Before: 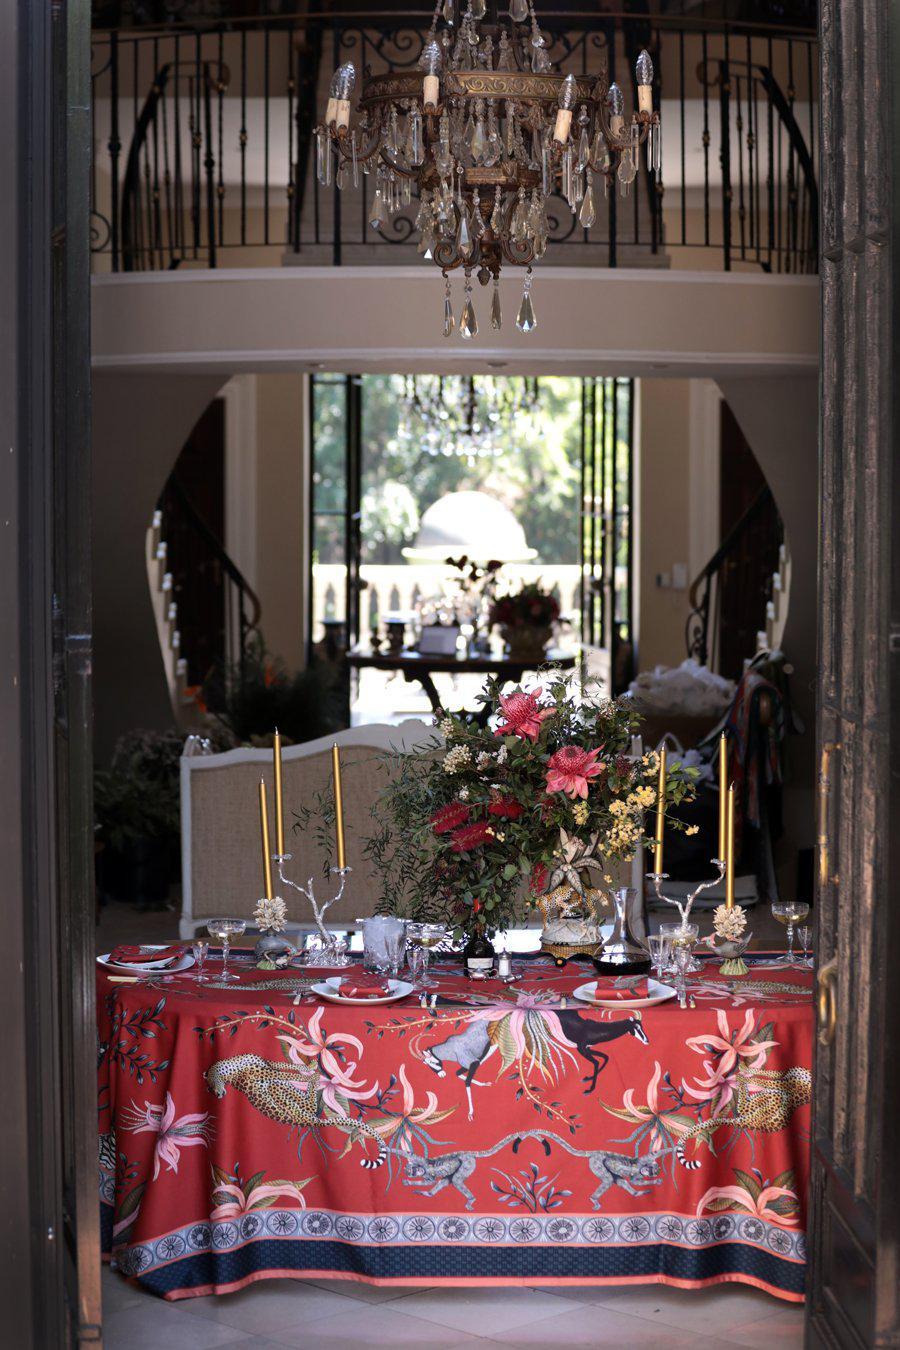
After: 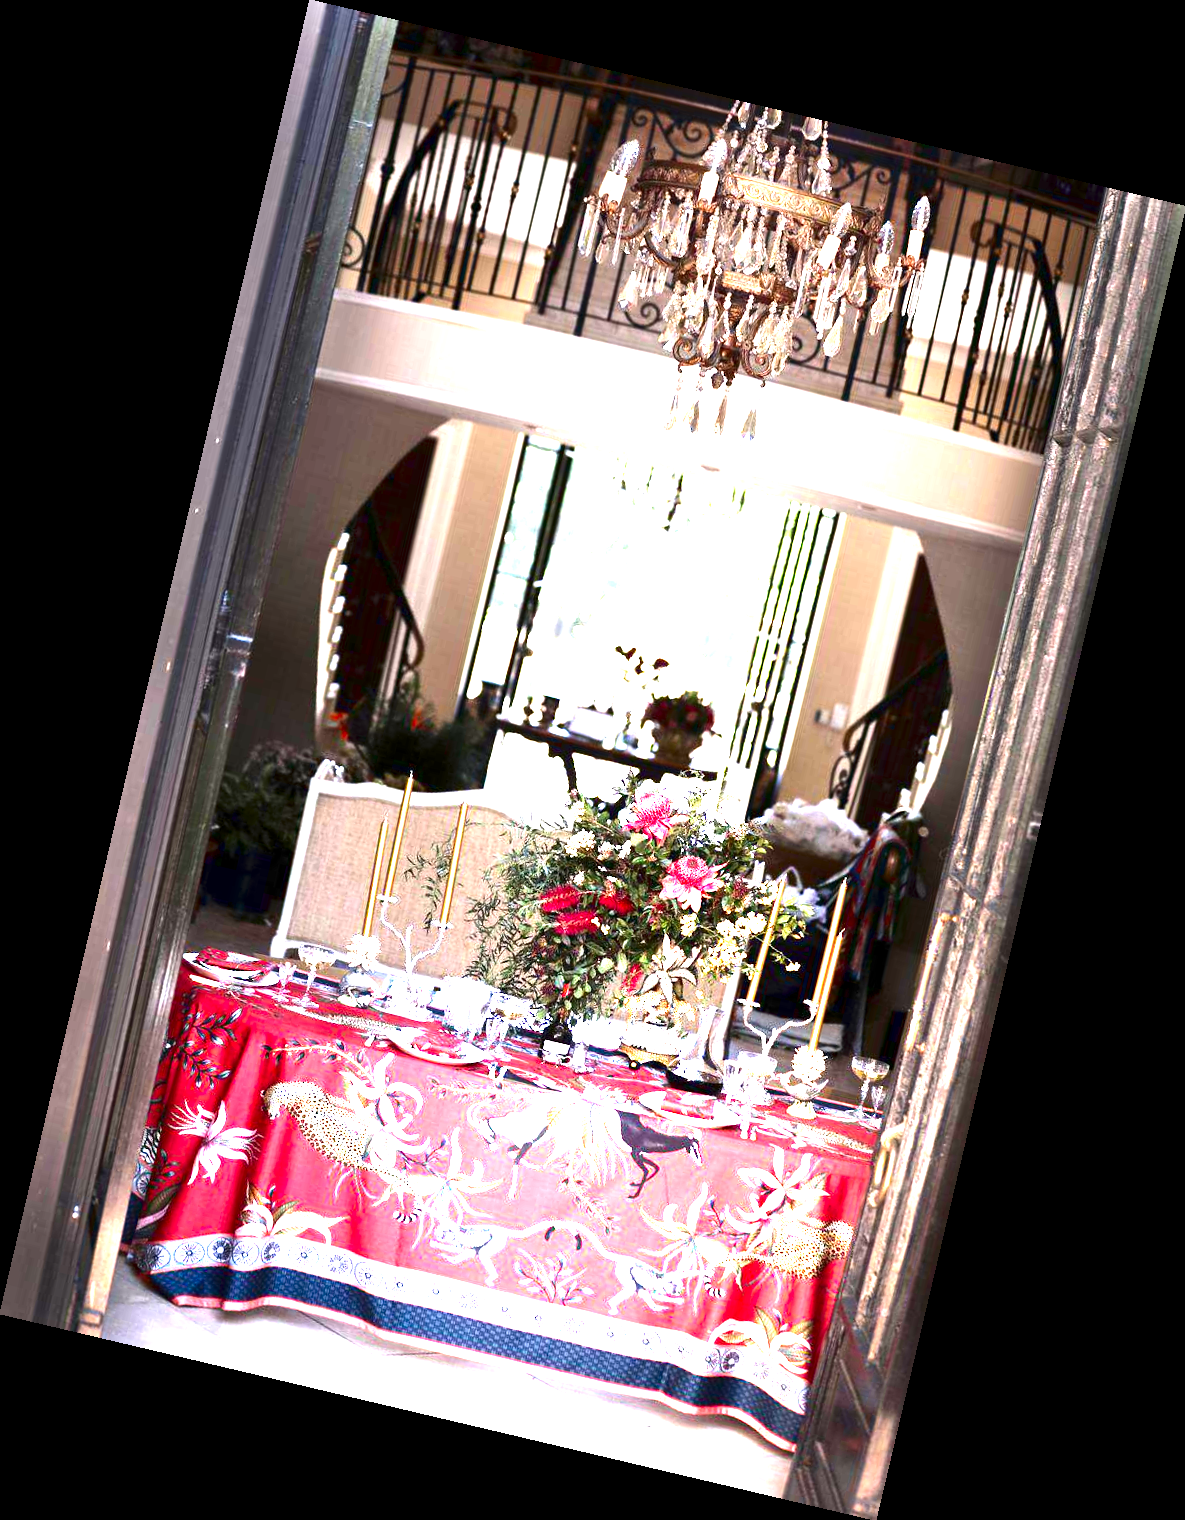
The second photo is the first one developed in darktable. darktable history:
contrast brightness saturation: contrast 0.1, brightness -0.26, saturation 0.14
rotate and perspective: rotation 13.27°, automatic cropping off
exposure: exposure 3 EV, compensate highlight preservation false
